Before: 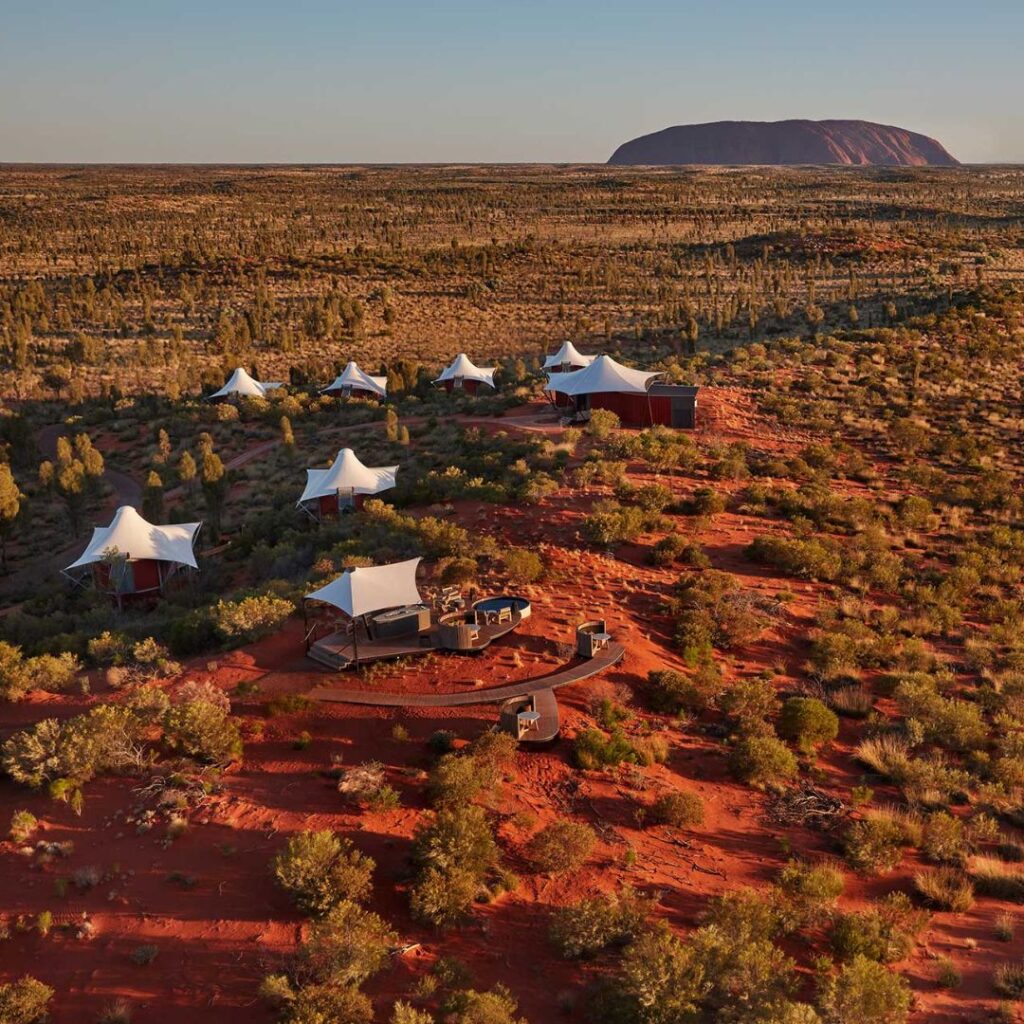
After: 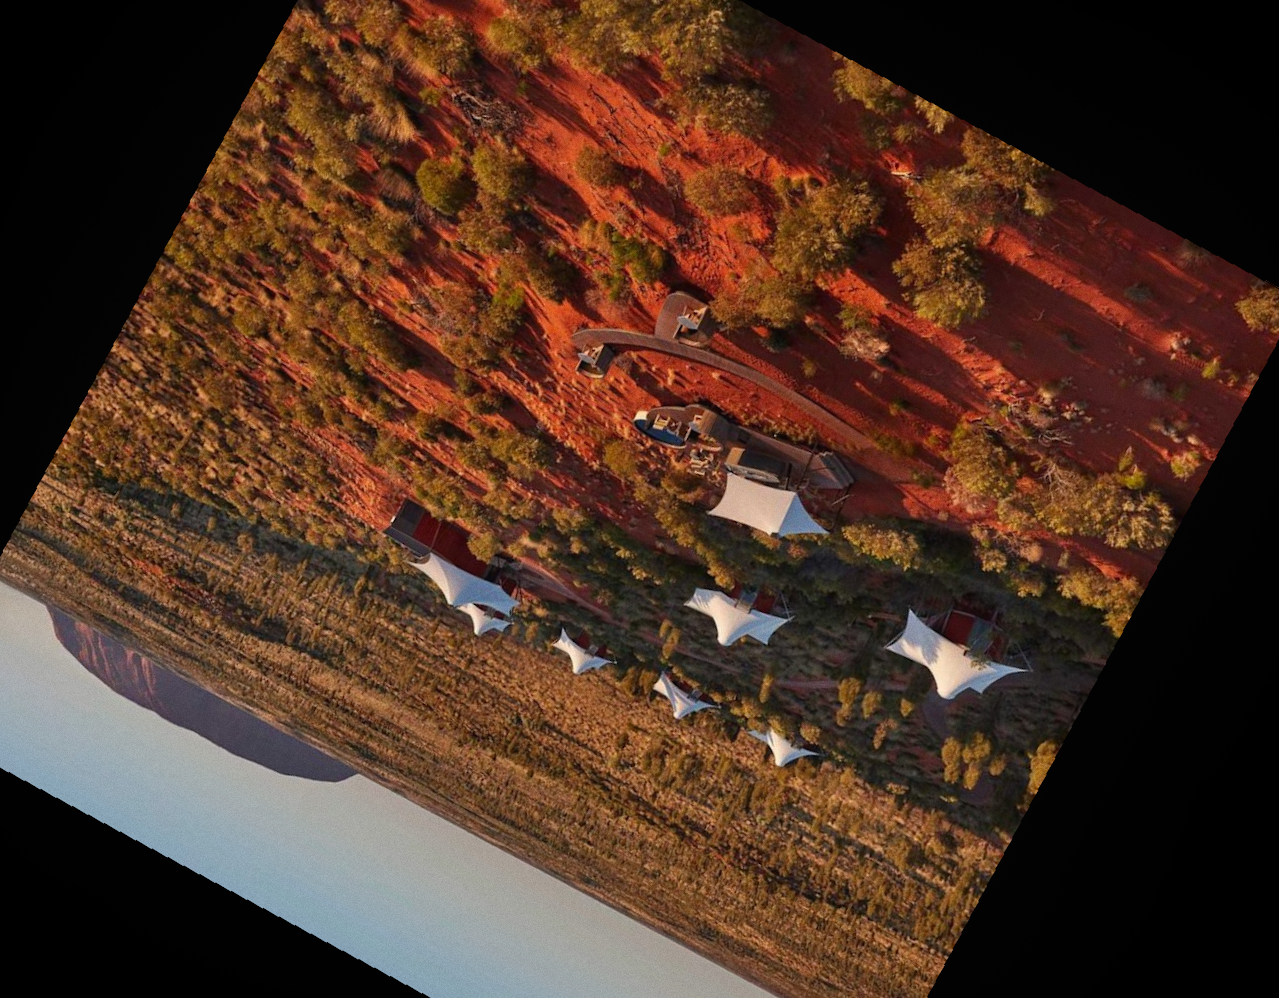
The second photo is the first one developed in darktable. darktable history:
crop and rotate: angle 148.68°, left 9.111%, top 15.603%, right 4.588%, bottom 17.041%
rotate and perspective: rotation -3.18°, automatic cropping off
grain: coarseness 0.09 ISO, strength 16.61%
local contrast: mode bilateral grid, contrast 100, coarseness 100, detail 91%, midtone range 0.2
